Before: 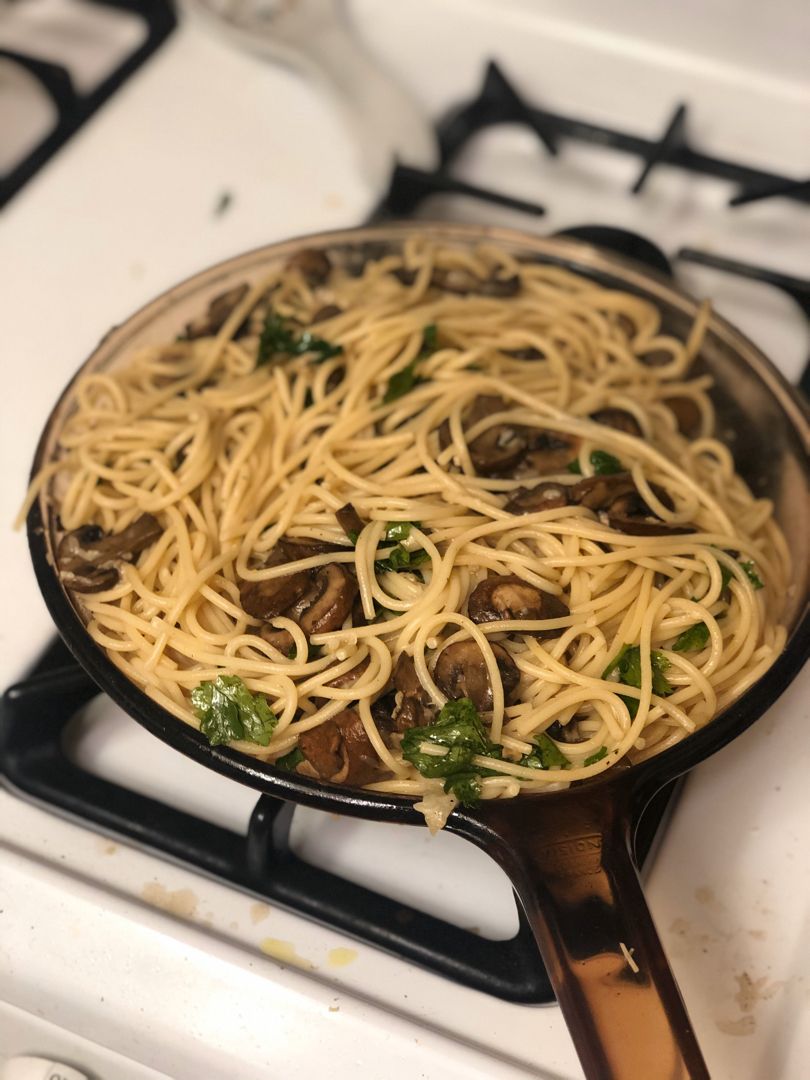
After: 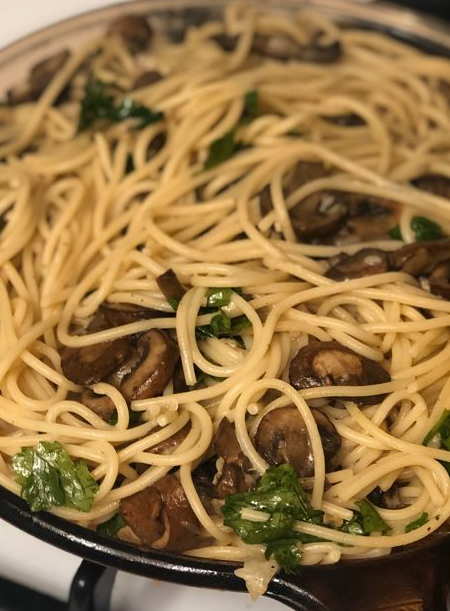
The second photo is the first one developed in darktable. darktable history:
crop and rotate: left 22.167%, top 21.691%, right 22.186%, bottom 21.66%
